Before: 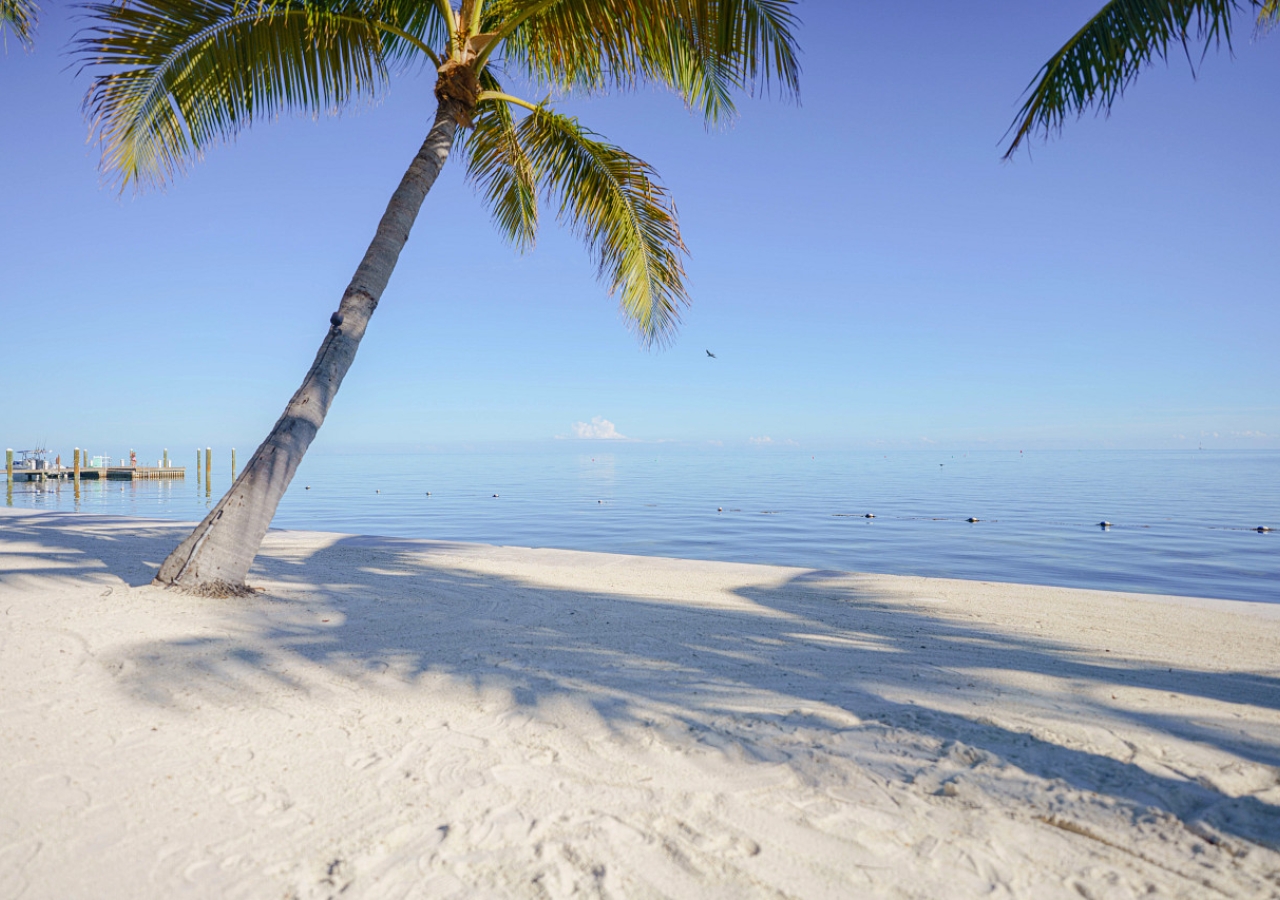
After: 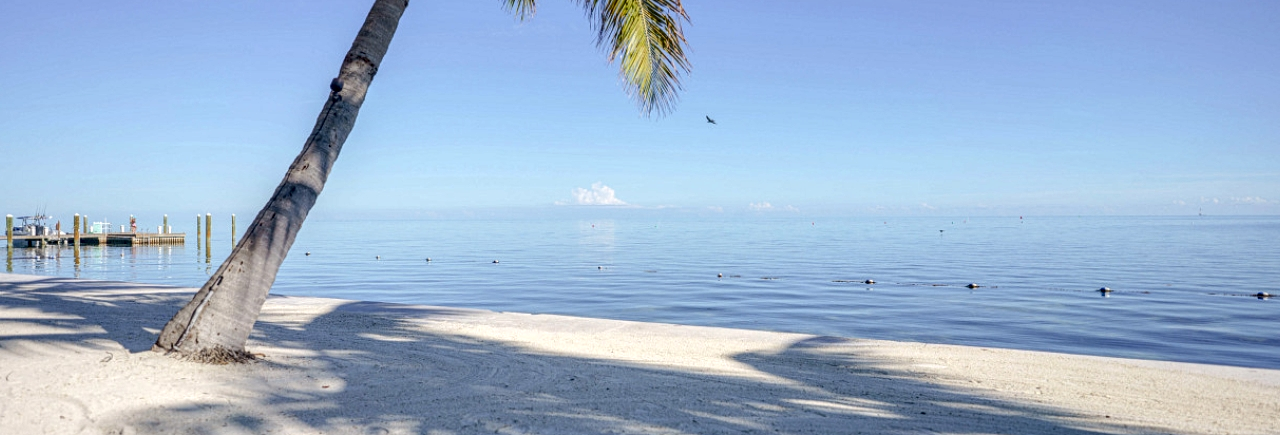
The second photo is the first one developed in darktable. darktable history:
crop and rotate: top 26.056%, bottom 25.543%
local contrast: highlights 60%, shadows 60%, detail 160%
